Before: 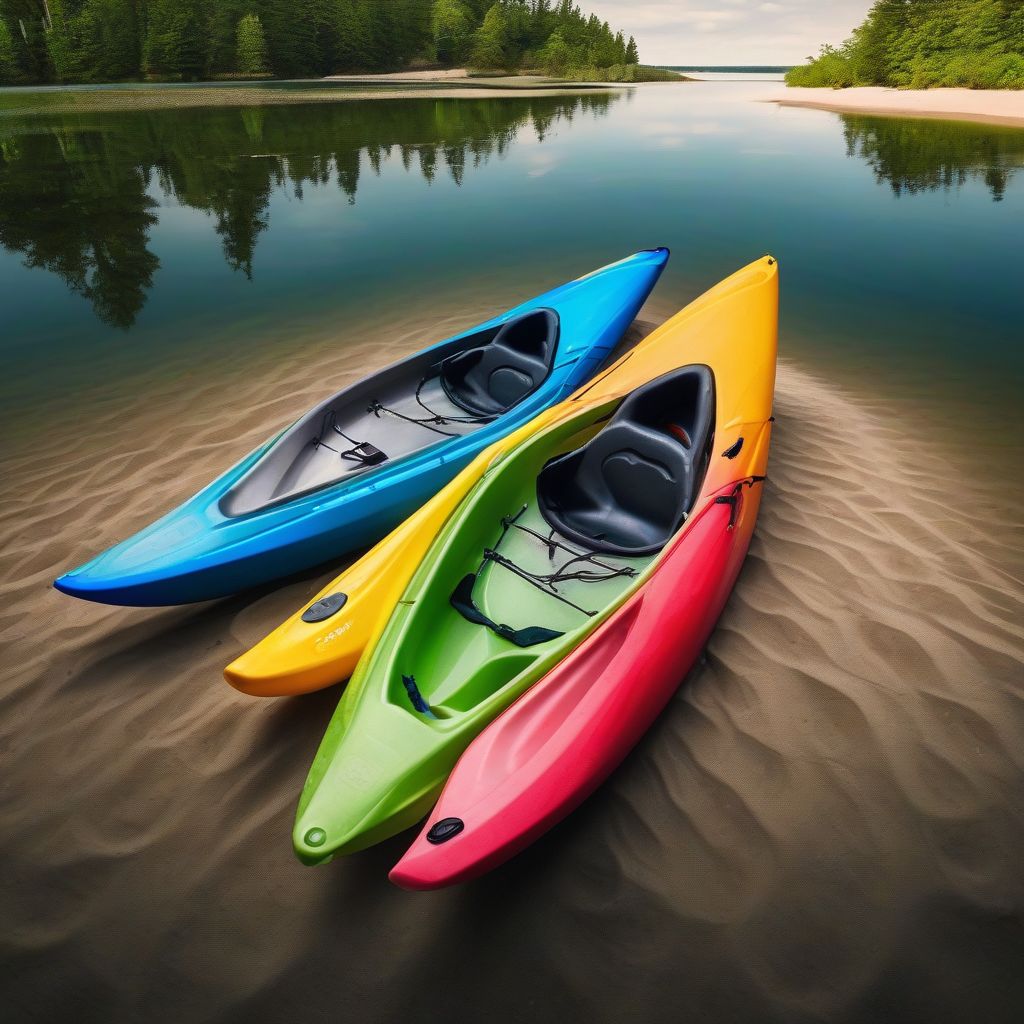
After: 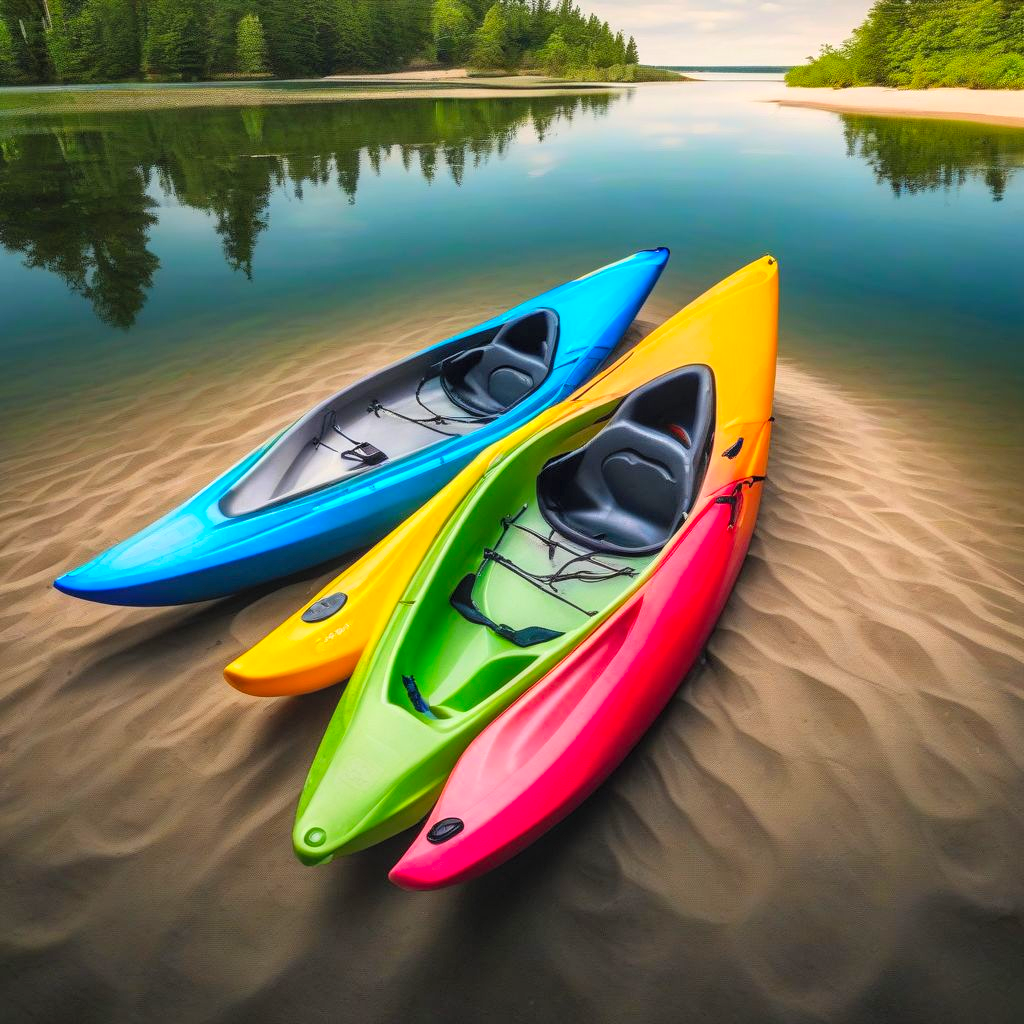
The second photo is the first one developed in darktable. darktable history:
local contrast: on, module defaults
contrast brightness saturation: contrast 0.07, brightness 0.171, saturation 0.405
